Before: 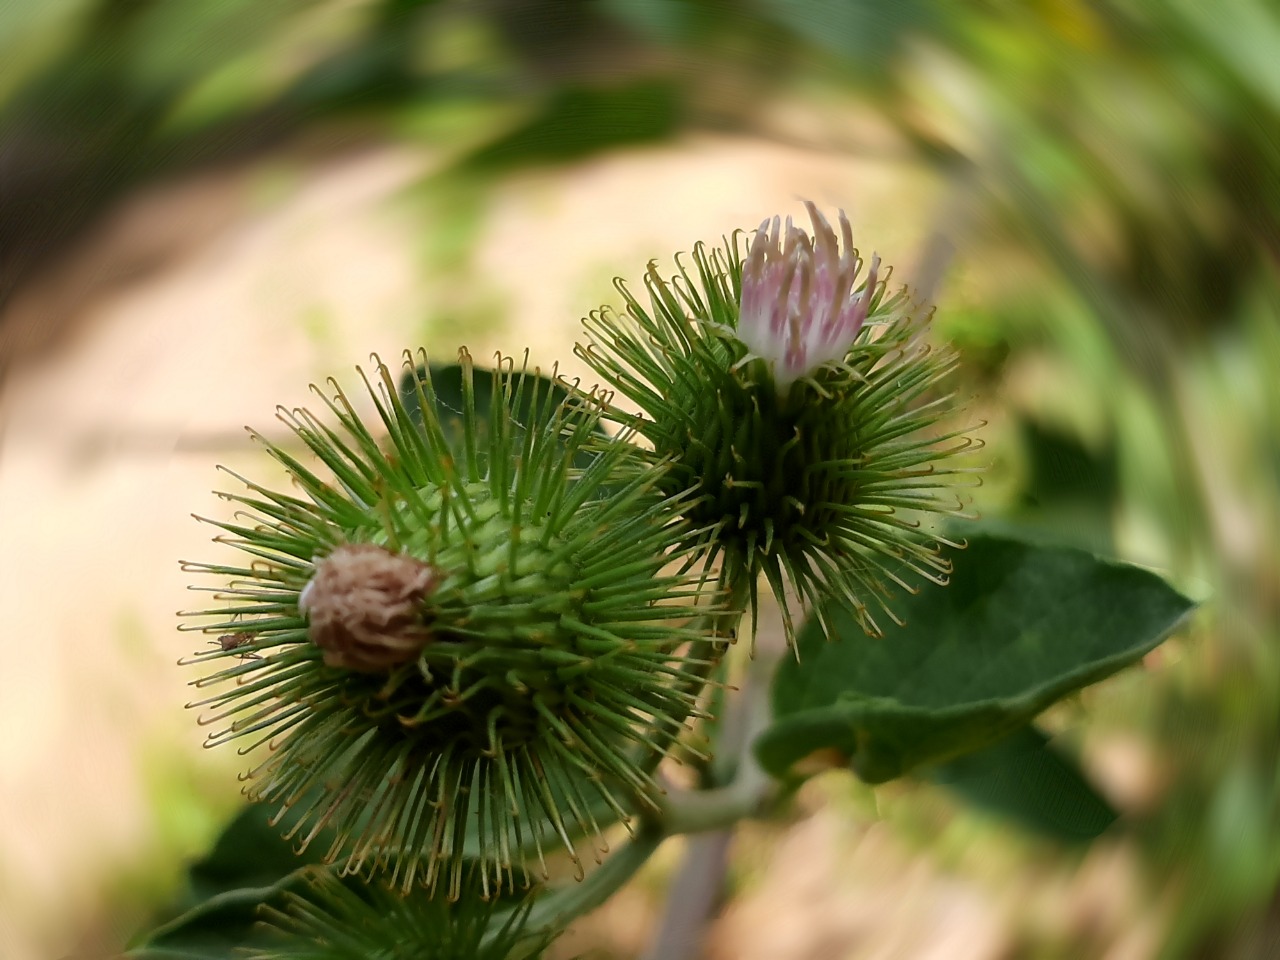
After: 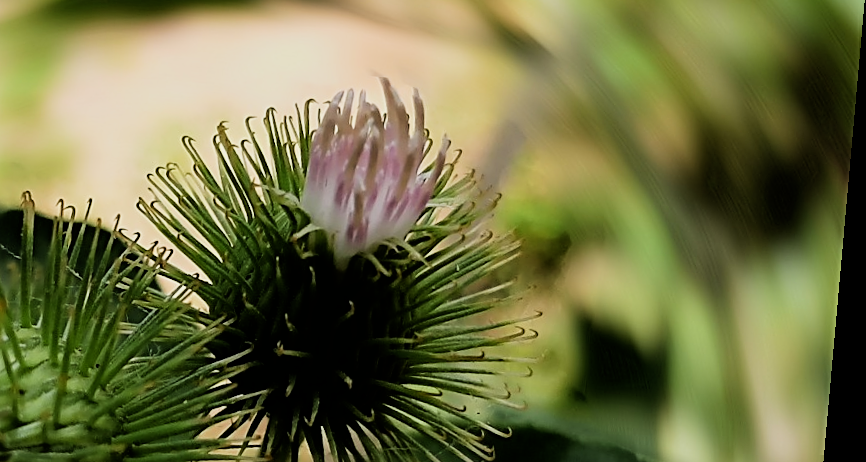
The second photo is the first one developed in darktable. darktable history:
crop: left 36.005%, top 18.293%, right 0.31%, bottom 38.444%
sharpen: radius 2.767
filmic rgb: black relative exposure -5 EV, hardness 2.88, contrast 1.3, highlights saturation mix -30%
rotate and perspective: rotation 5.12°, automatic cropping off
